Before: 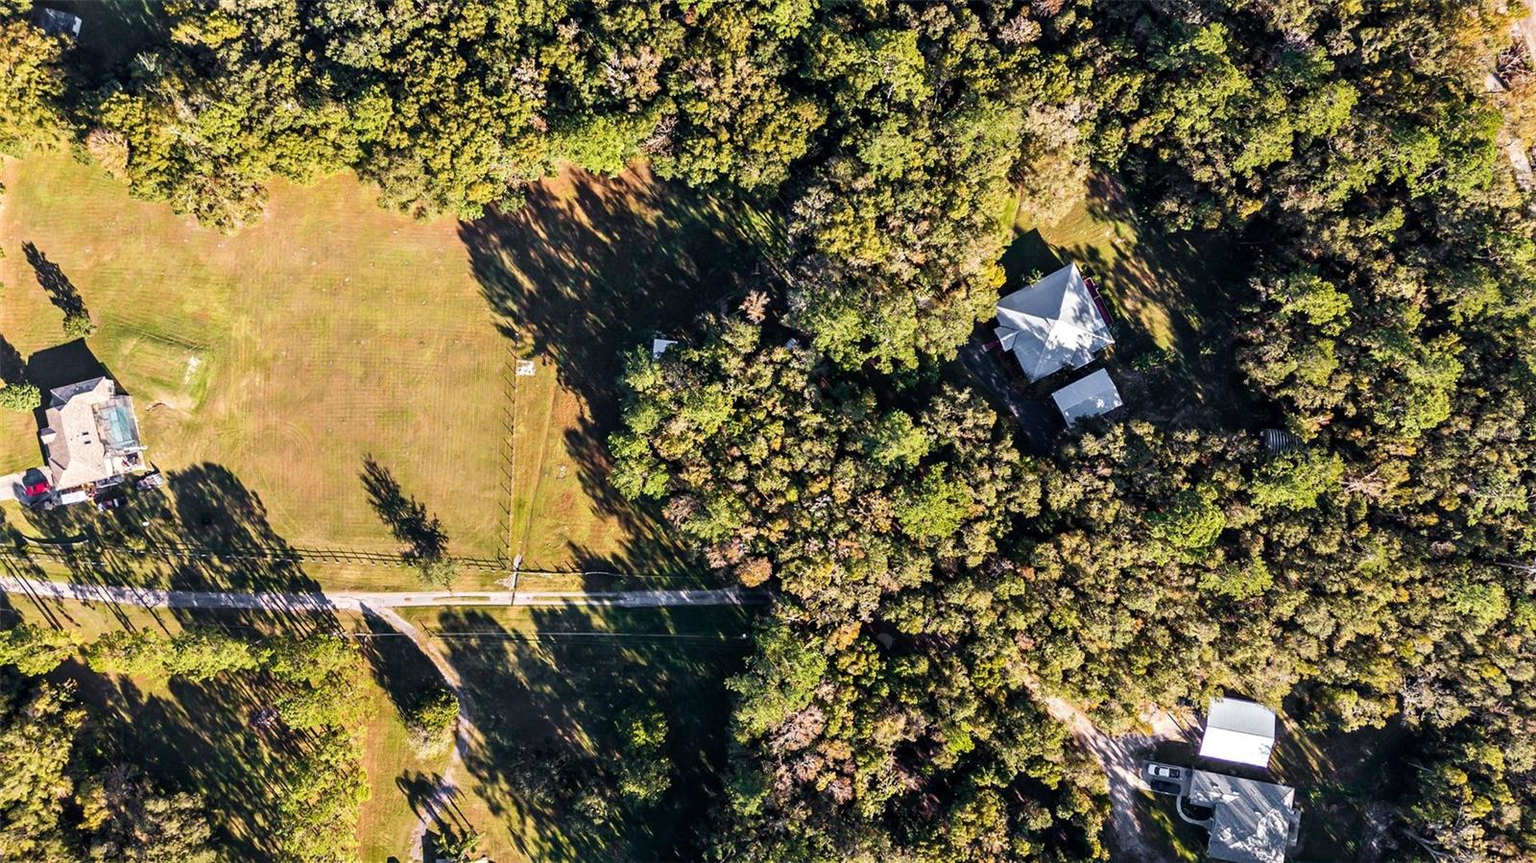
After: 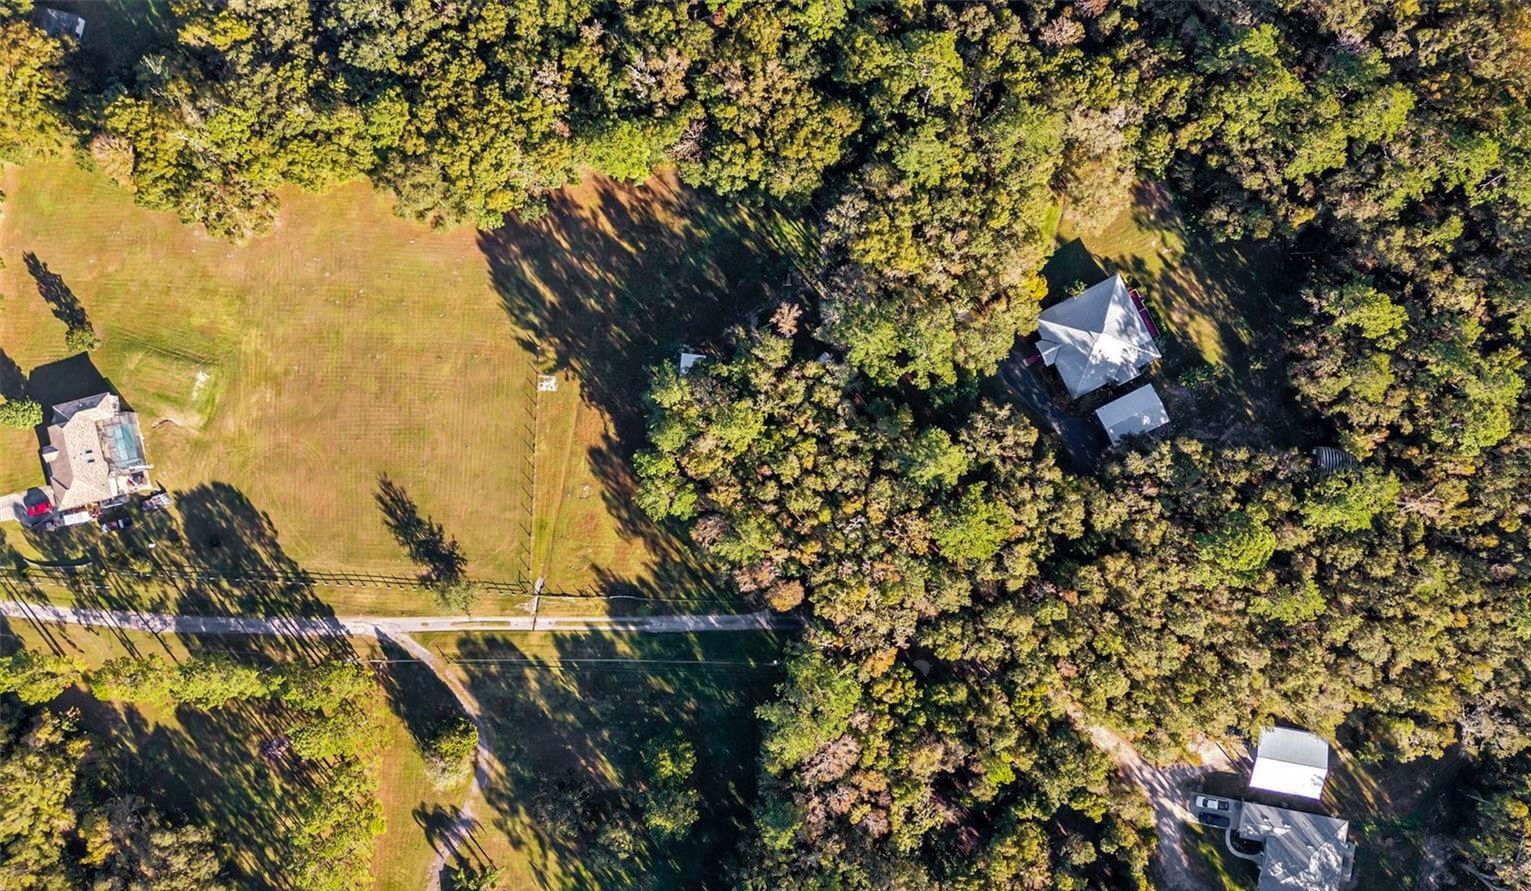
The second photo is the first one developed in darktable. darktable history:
shadows and highlights: on, module defaults
crop: right 4.266%, bottom 0.04%
